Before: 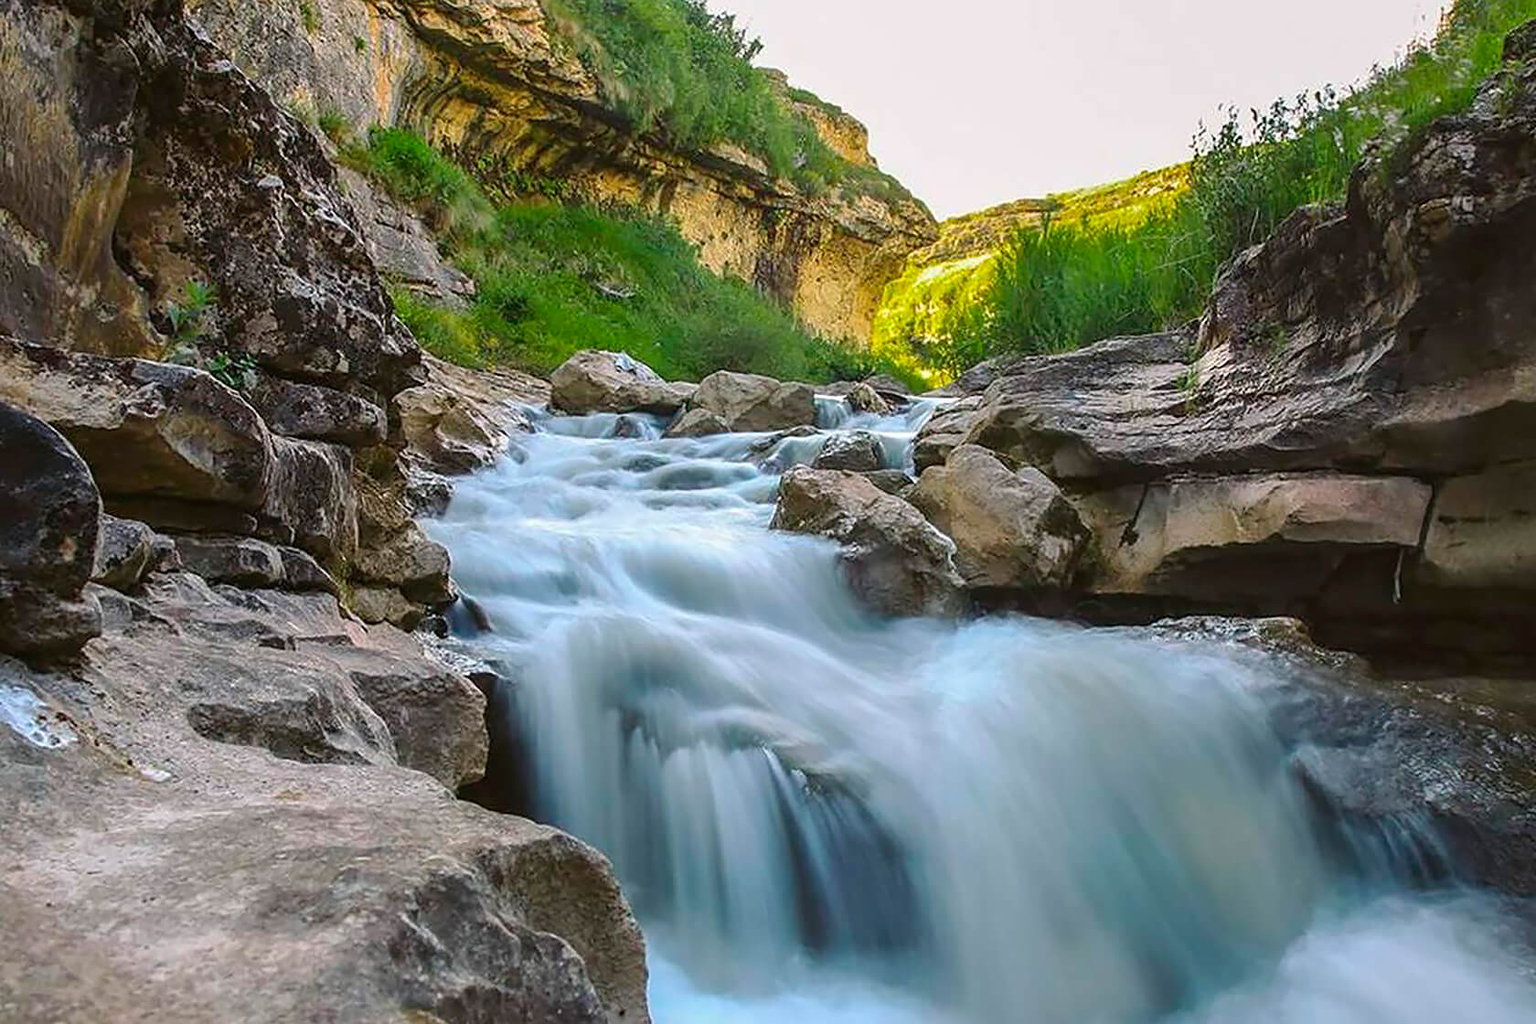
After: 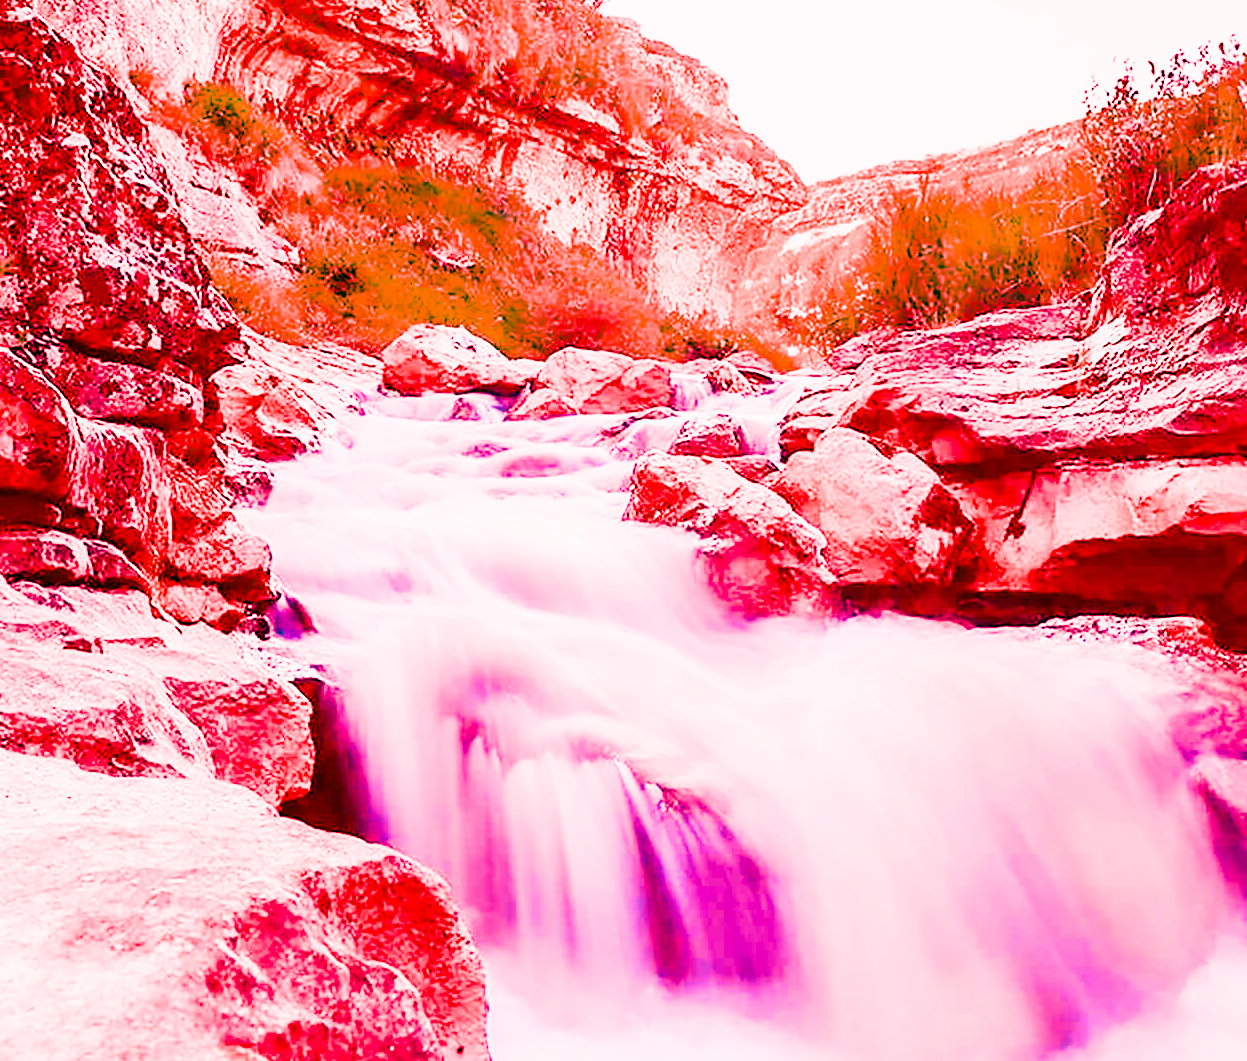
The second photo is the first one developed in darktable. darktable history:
crop and rotate: left 13.15%, top 5.251%, right 12.609%
sigmoid: contrast 1.8
color balance rgb: shadows fall-off 101%, linear chroma grading › mid-tones 7.63%, perceptual saturation grading › mid-tones 11.68%, mask middle-gray fulcrum 22.45%, global vibrance 10.11%, saturation formula JzAzBz (2021)
white balance: red 4.26, blue 1.802
